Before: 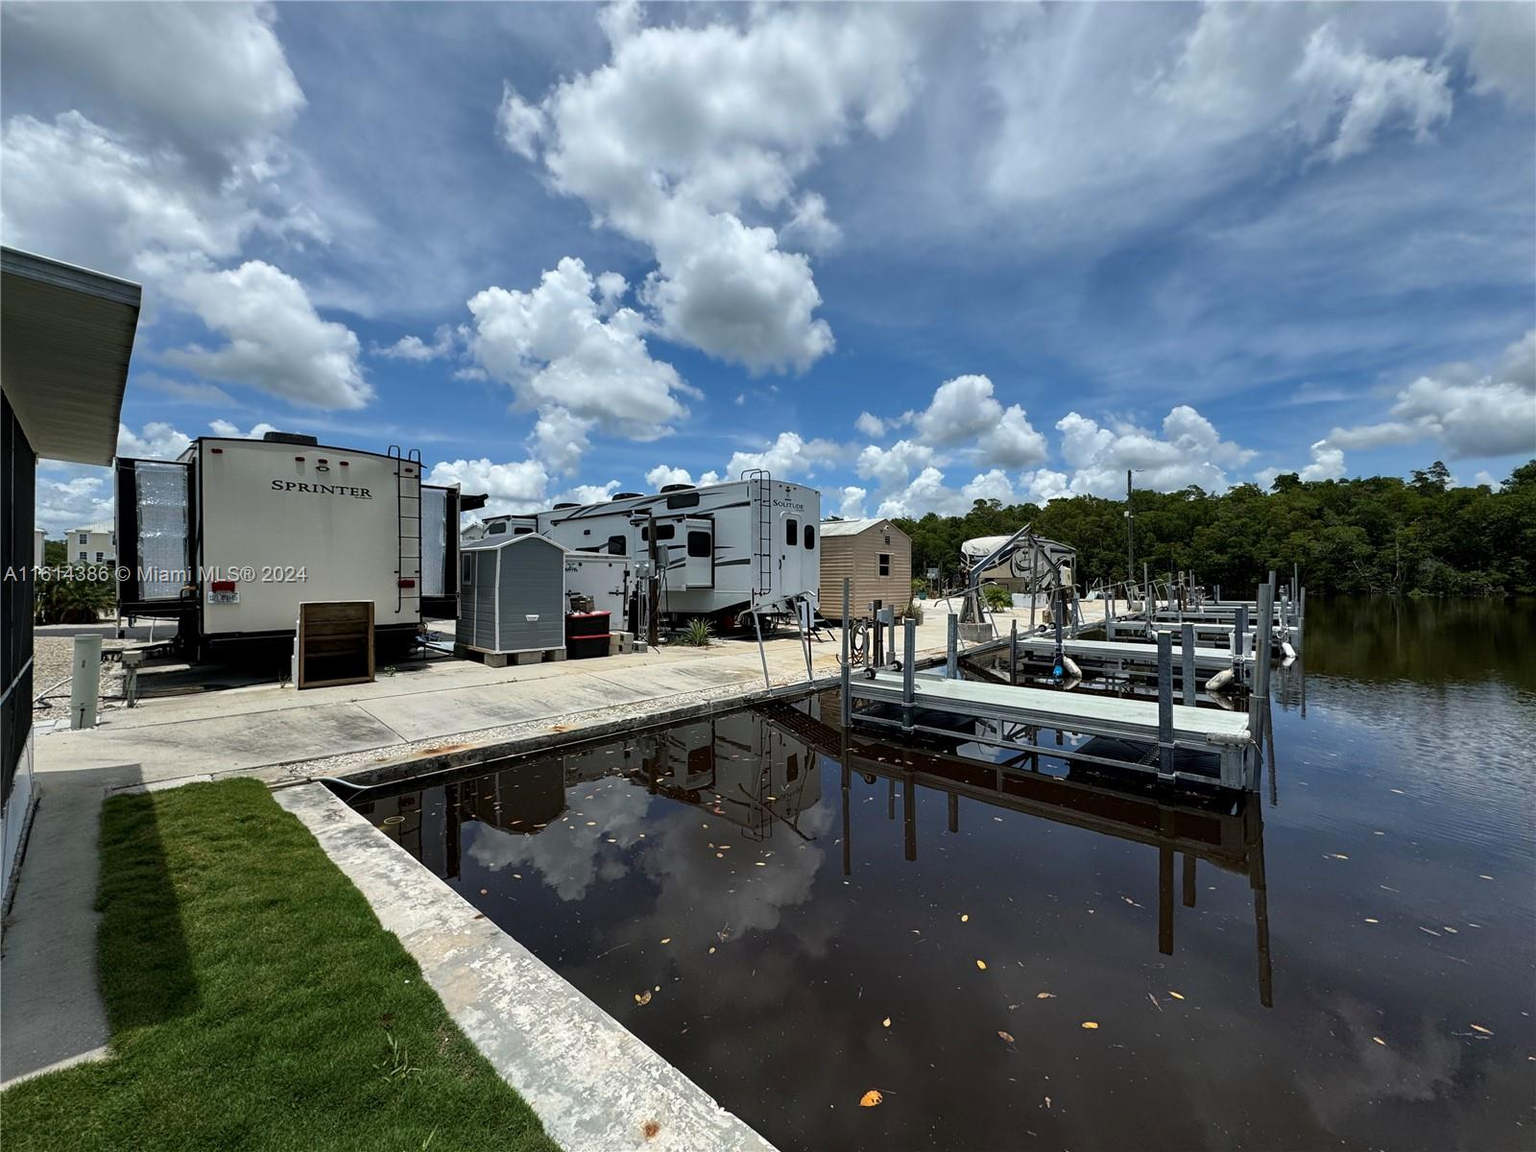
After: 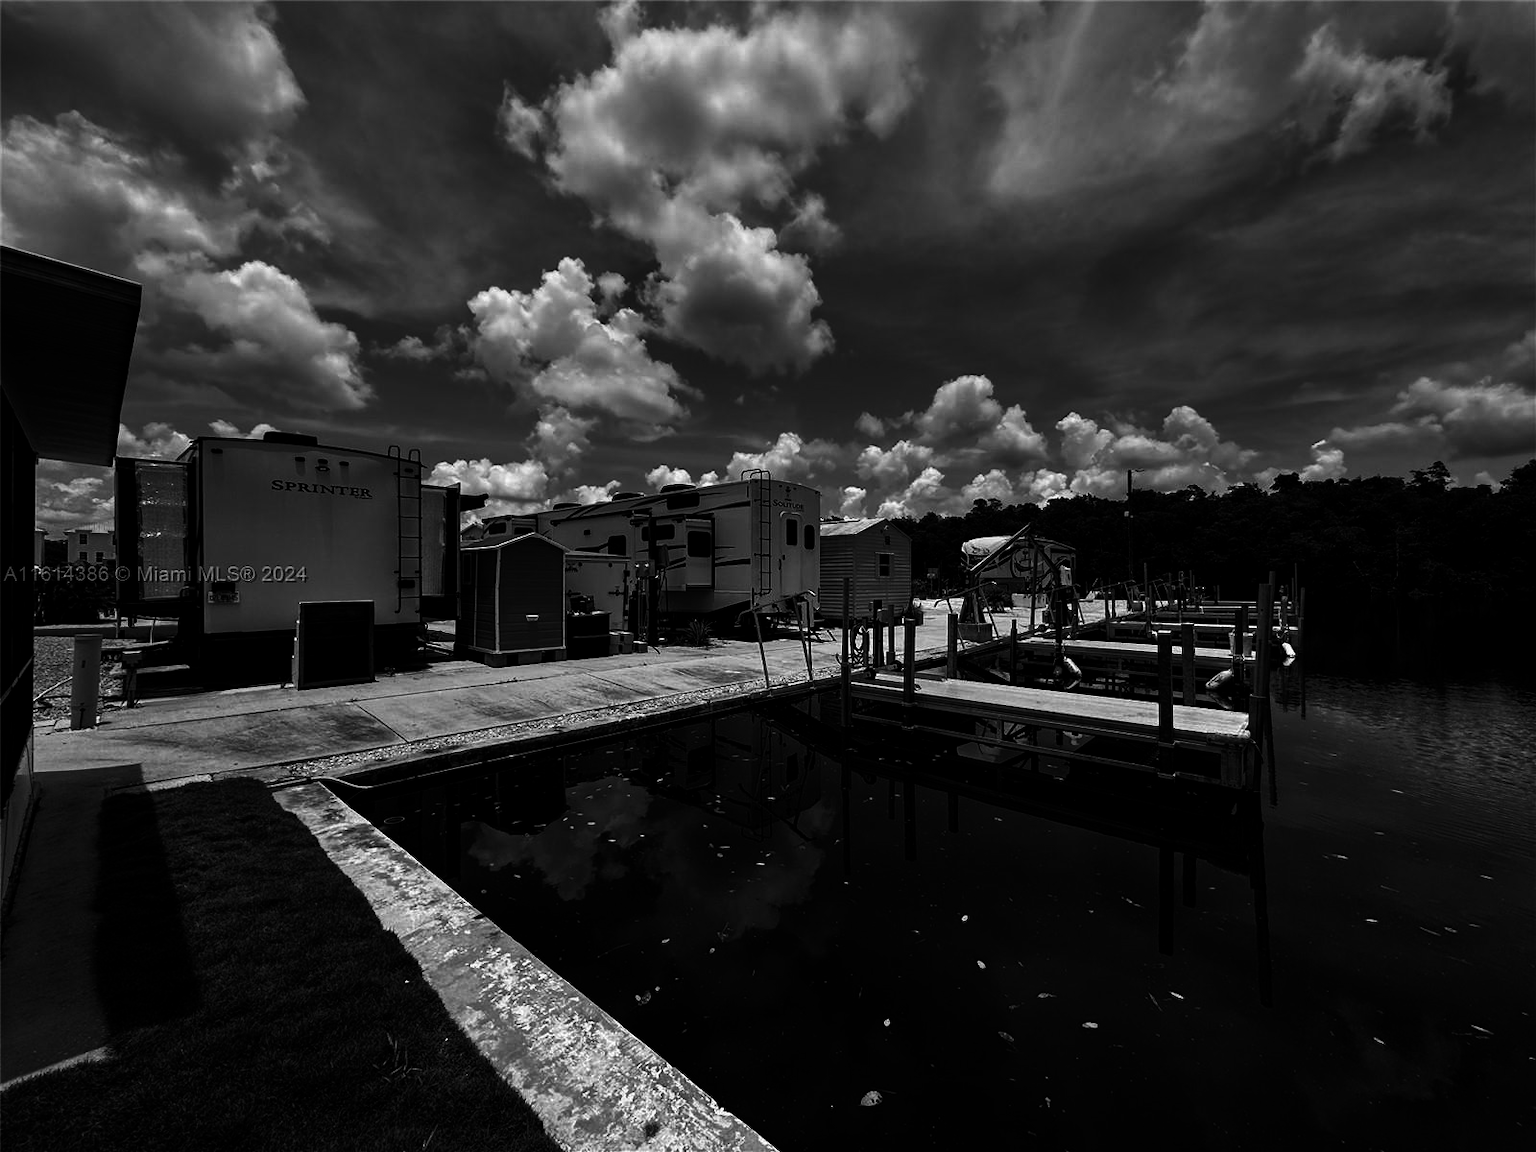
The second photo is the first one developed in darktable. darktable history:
vignetting: fall-off radius 60.92%
contrast brightness saturation: contrast 0.02, brightness -1, saturation -1
